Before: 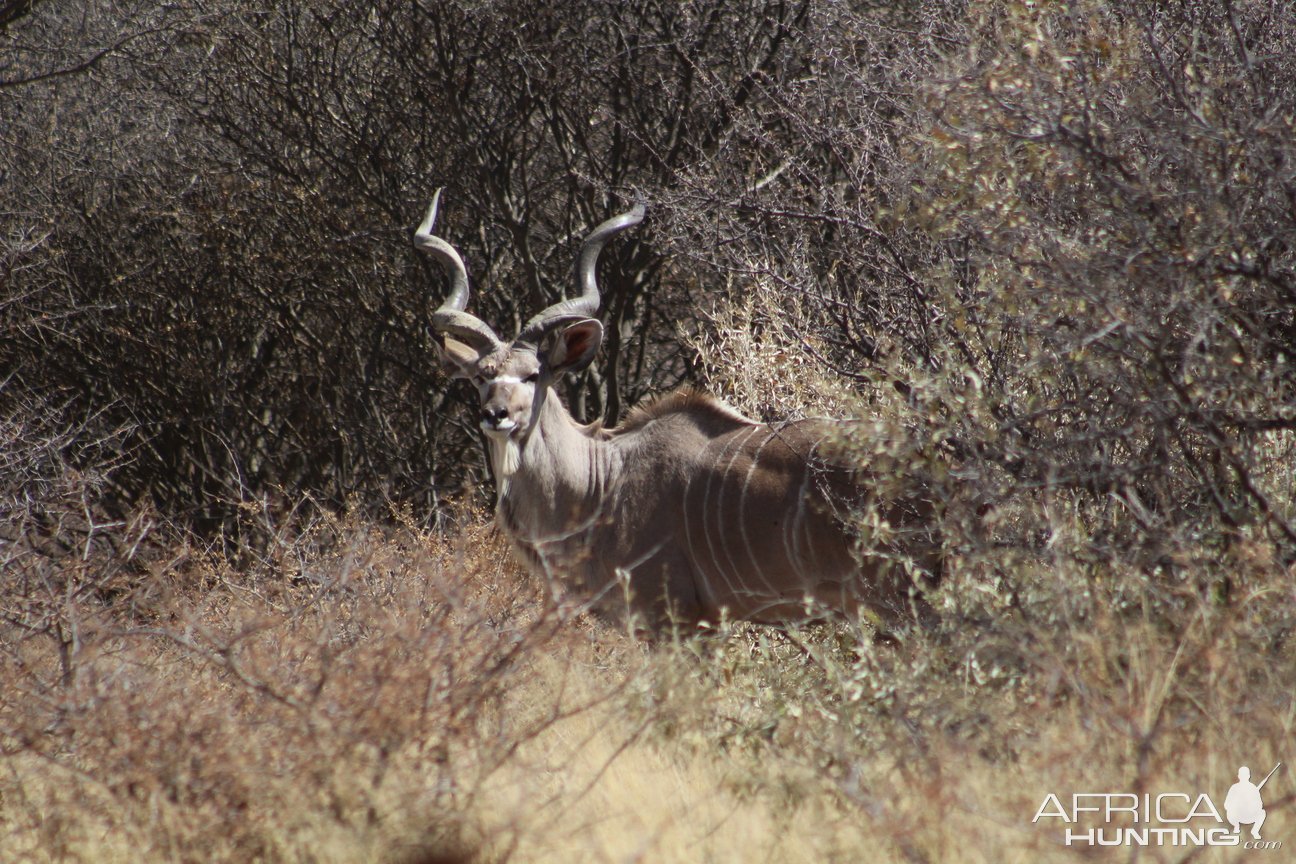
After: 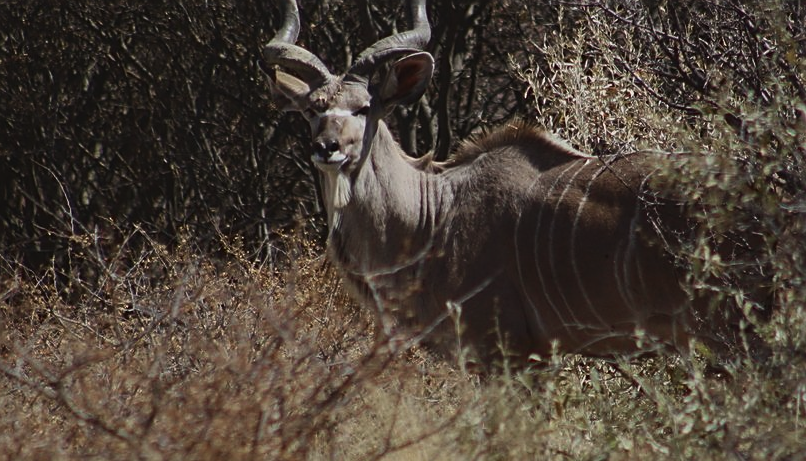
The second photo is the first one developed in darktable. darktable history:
crop: left 13.106%, top 30.993%, right 24.633%, bottom 15.537%
exposure: black level correction -0.016, exposure -1.015 EV, compensate highlight preservation false
tone equalizer: smoothing diameter 24.82%, edges refinement/feathering 12.94, preserve details guided filter
local contrast: highlights 107%, shadows 101%, detail 120%, midtone range 0.2
contrast brightness saturation: contrast 0.183, saturation 0.296
color zones: curves: ch0 [(0, 0.558) (0.143, 0.548) (0.286, 0.447) (0.429, 0.259) (0.571, 0.5) (0.714, 0.5) (0.857, 0.593) (1, 0.558)]; ch1 [(0, 0.543) (0.01, 0.544) (0.12, 0.492) (0.248, 0.458) (0.5, 0.534) (0.748, 0.5) (0.99, 0.469) (1, 0.543)]; ch2 [(0, 0.507) (0.143, 0.522) (0.286, 0.505) (0.429, 0.5) (0.571, 0.5) (0.714, 0.5) (0.857, 0.5) (1, 0.507)]
sharpen: on, module defaults
